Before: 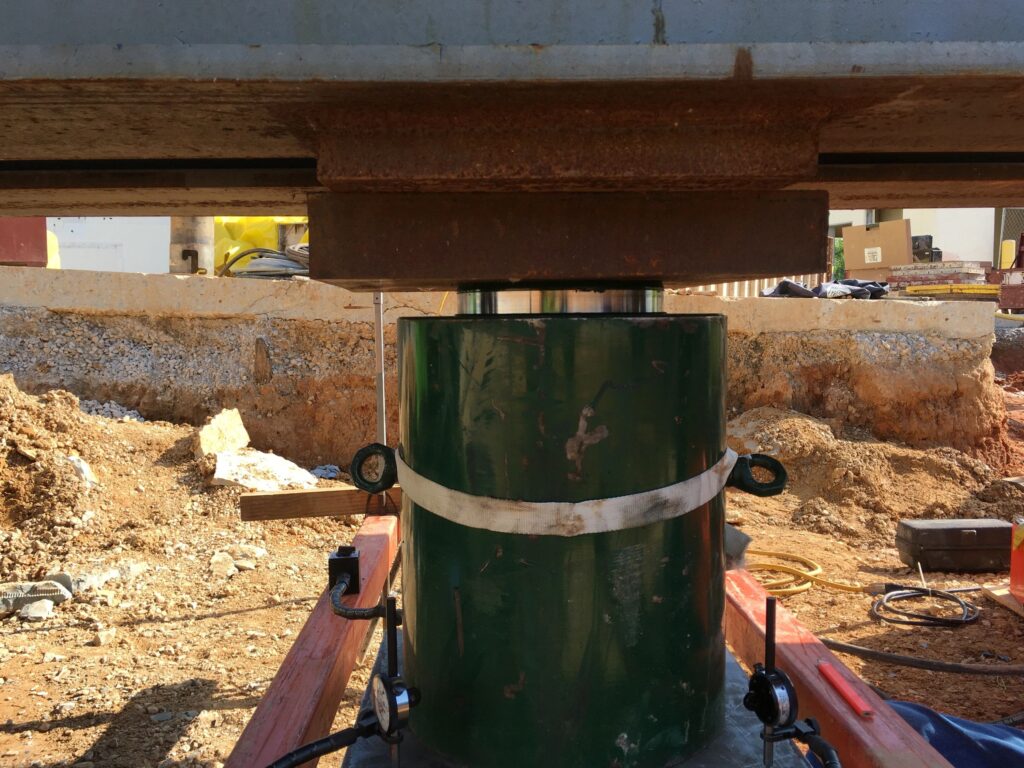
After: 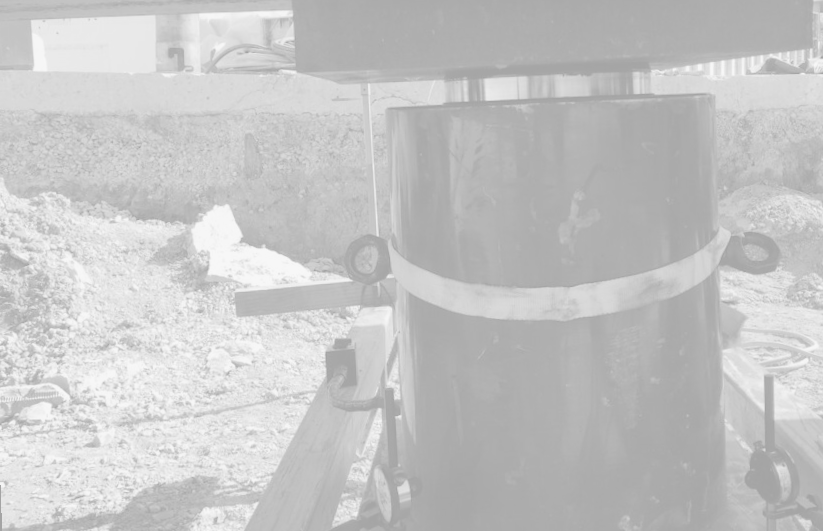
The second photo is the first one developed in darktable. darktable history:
rotate and perspective: rotation -2°, crop left 0.022, crop right 0.978, crop top 0.049, crop bottom 0.951
colorize: hue 331.2°, saturation 69%, source mix 30.28%, lightness 69.02%, version 1
crop: top 26.531%, right 17.959%
color contrast: blue-yellow contrast 0.7
monochrome: on, module defaults
